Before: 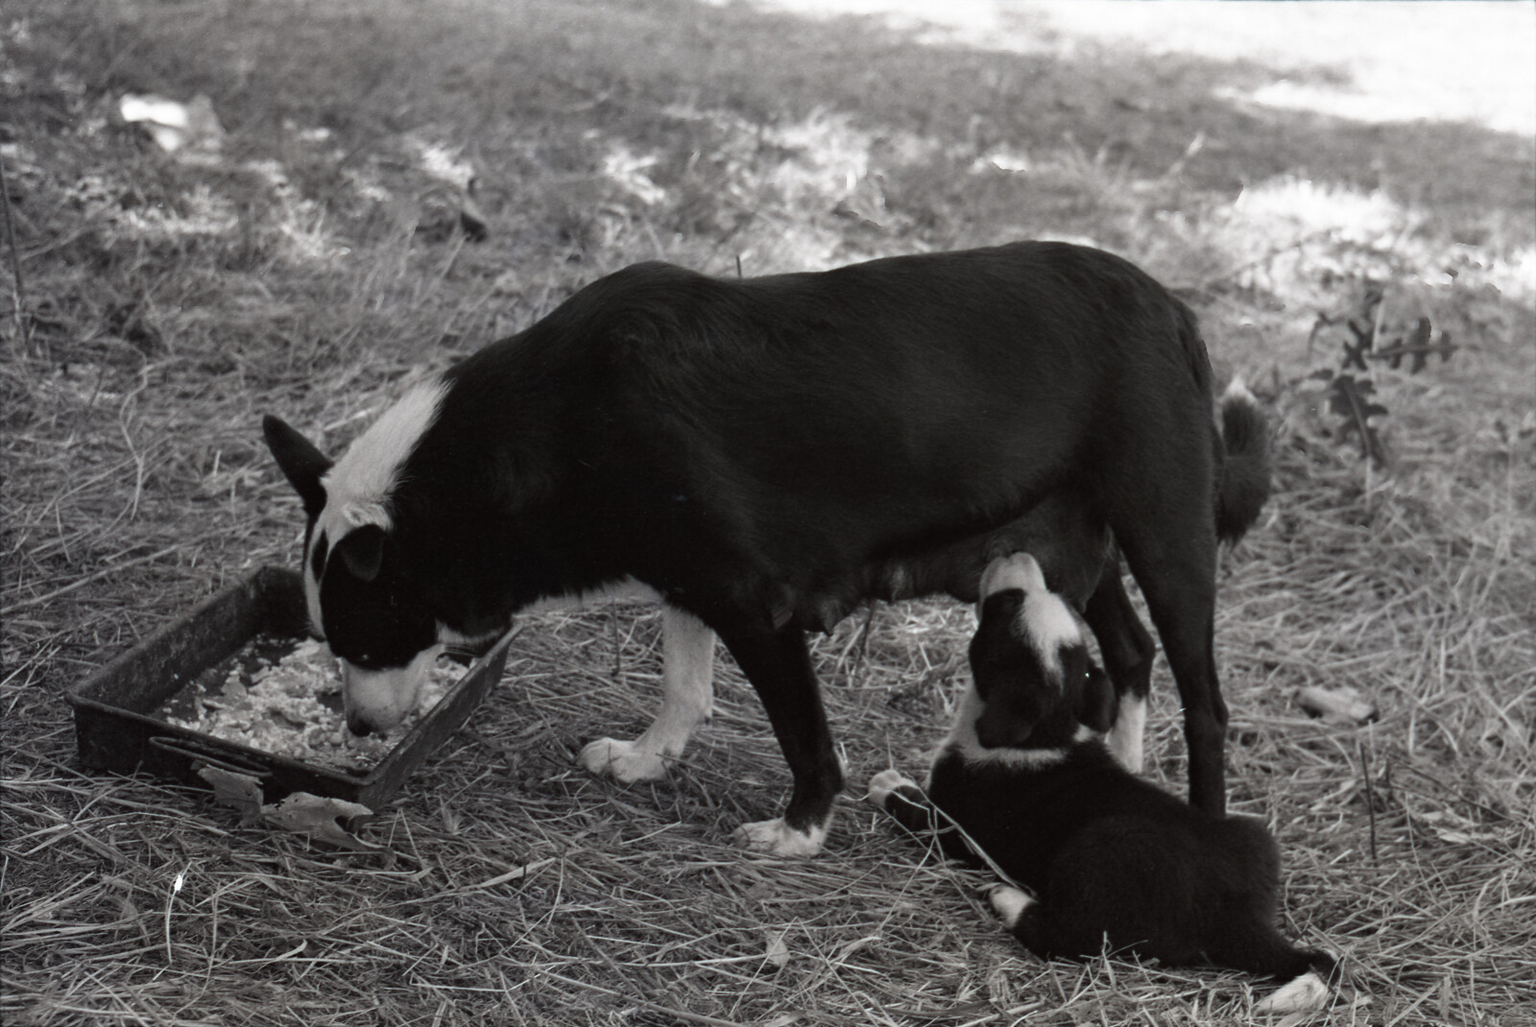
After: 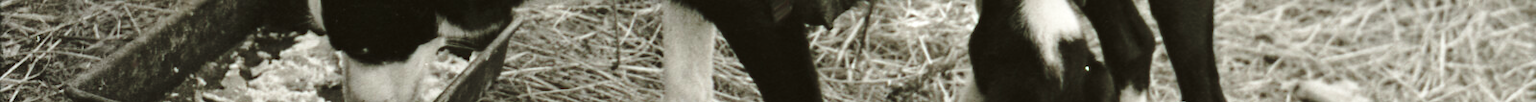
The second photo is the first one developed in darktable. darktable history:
crop and rotate: top 59.084%, bottom 30.916%
levels: levels [0, 0.474, 0.947]
base curve: curves: ch0 [(0, 0) (0.036, 0.037) (0.121, 0.228) (0.46, 0.76) (0.859, 0.983) (1, 1)], preserve colors none
color balance: mode lift, gamma, gain (sRGB), lift [1.04, 1, 1, 0.97], gamma [1.01, 1, 1, 0.97], gain [0.96, 1, 1, 0.97]
